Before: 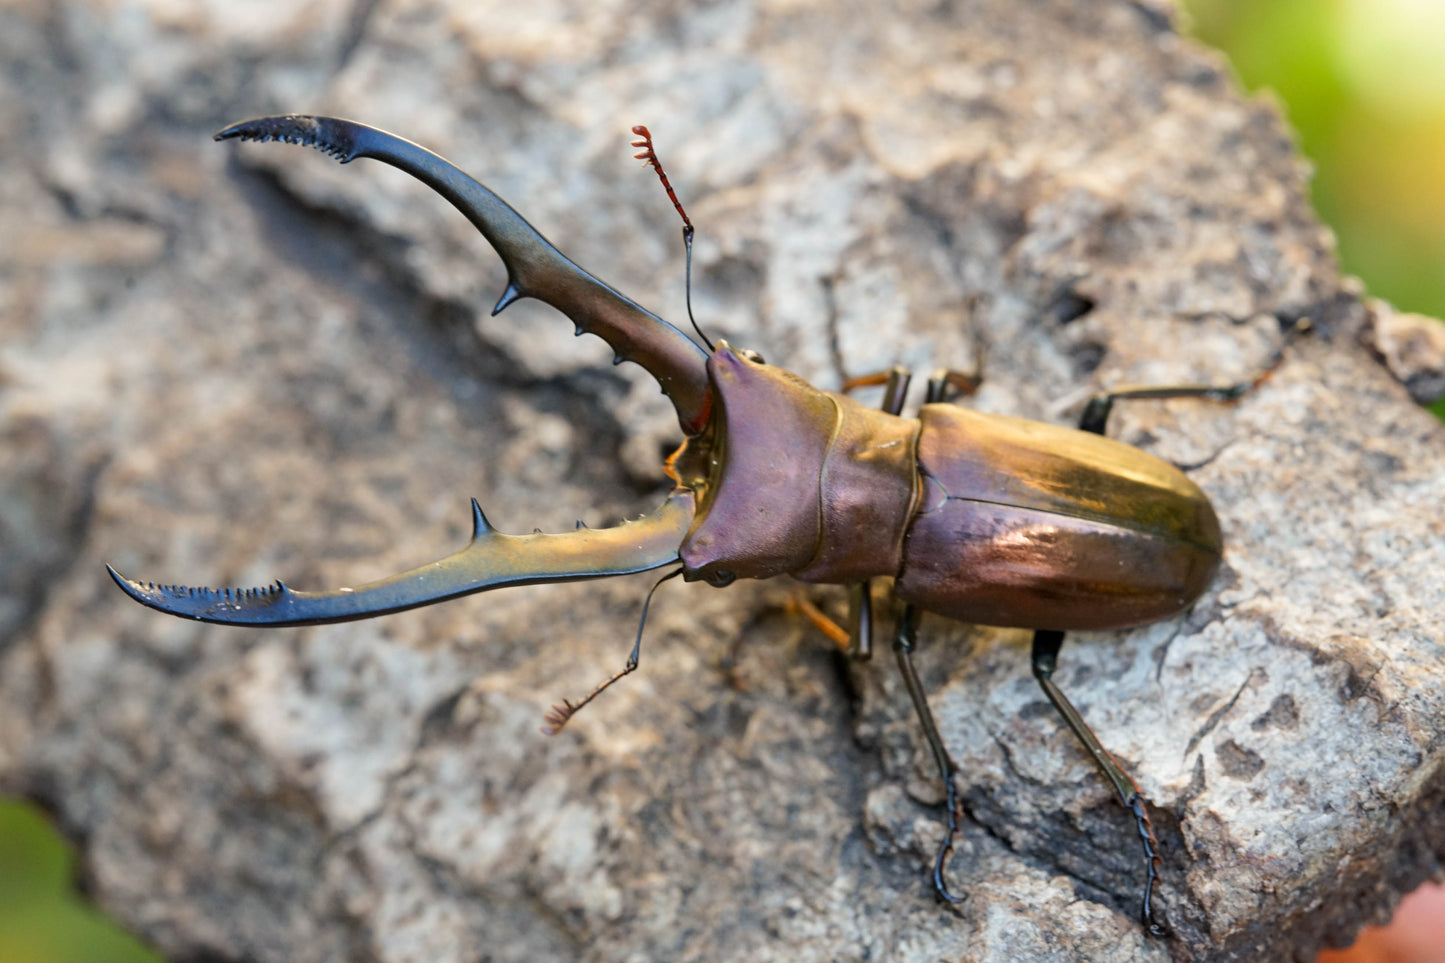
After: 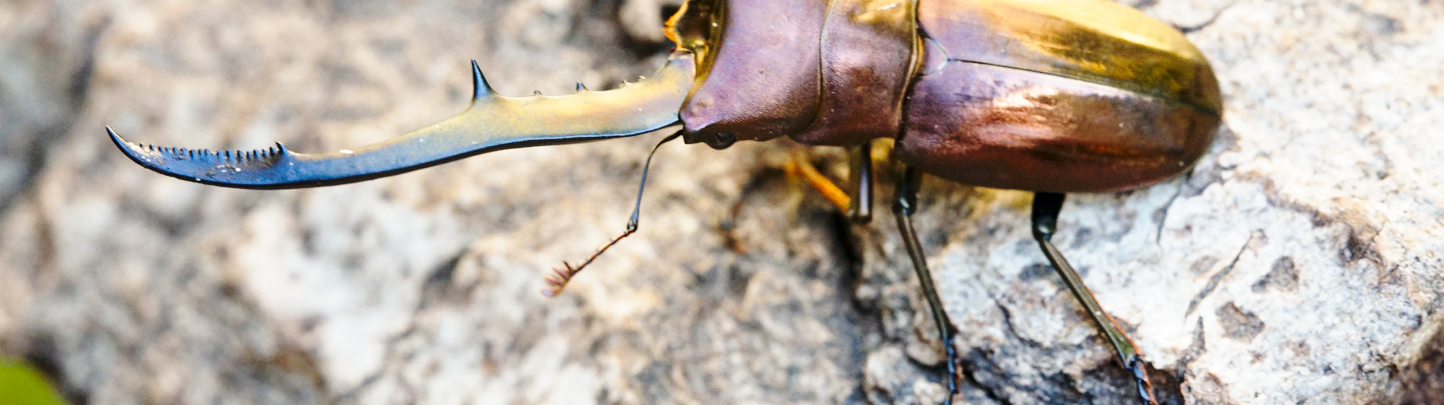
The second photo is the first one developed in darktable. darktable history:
crop: top 45.551%, bottom 12.262%
base curve: curves: ch0 [(0, 0) (0.032, 0.037) (0.105, 0.228) (0.435, 0.76) (0.856, 0.983) (1, 1)], preserve colors none
